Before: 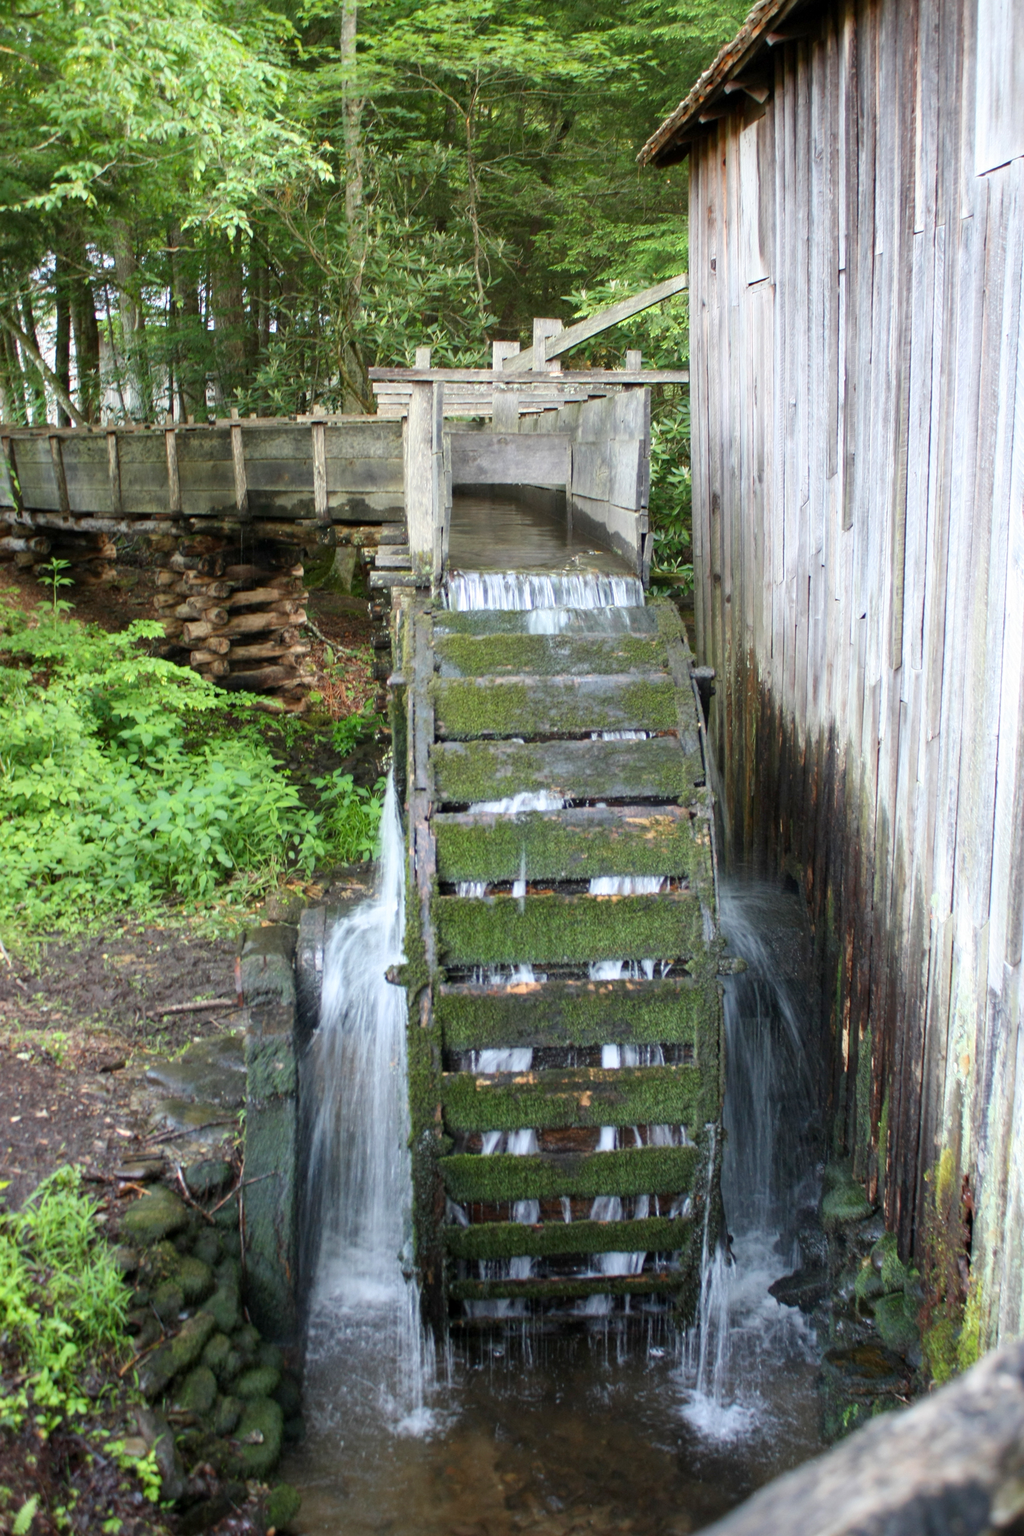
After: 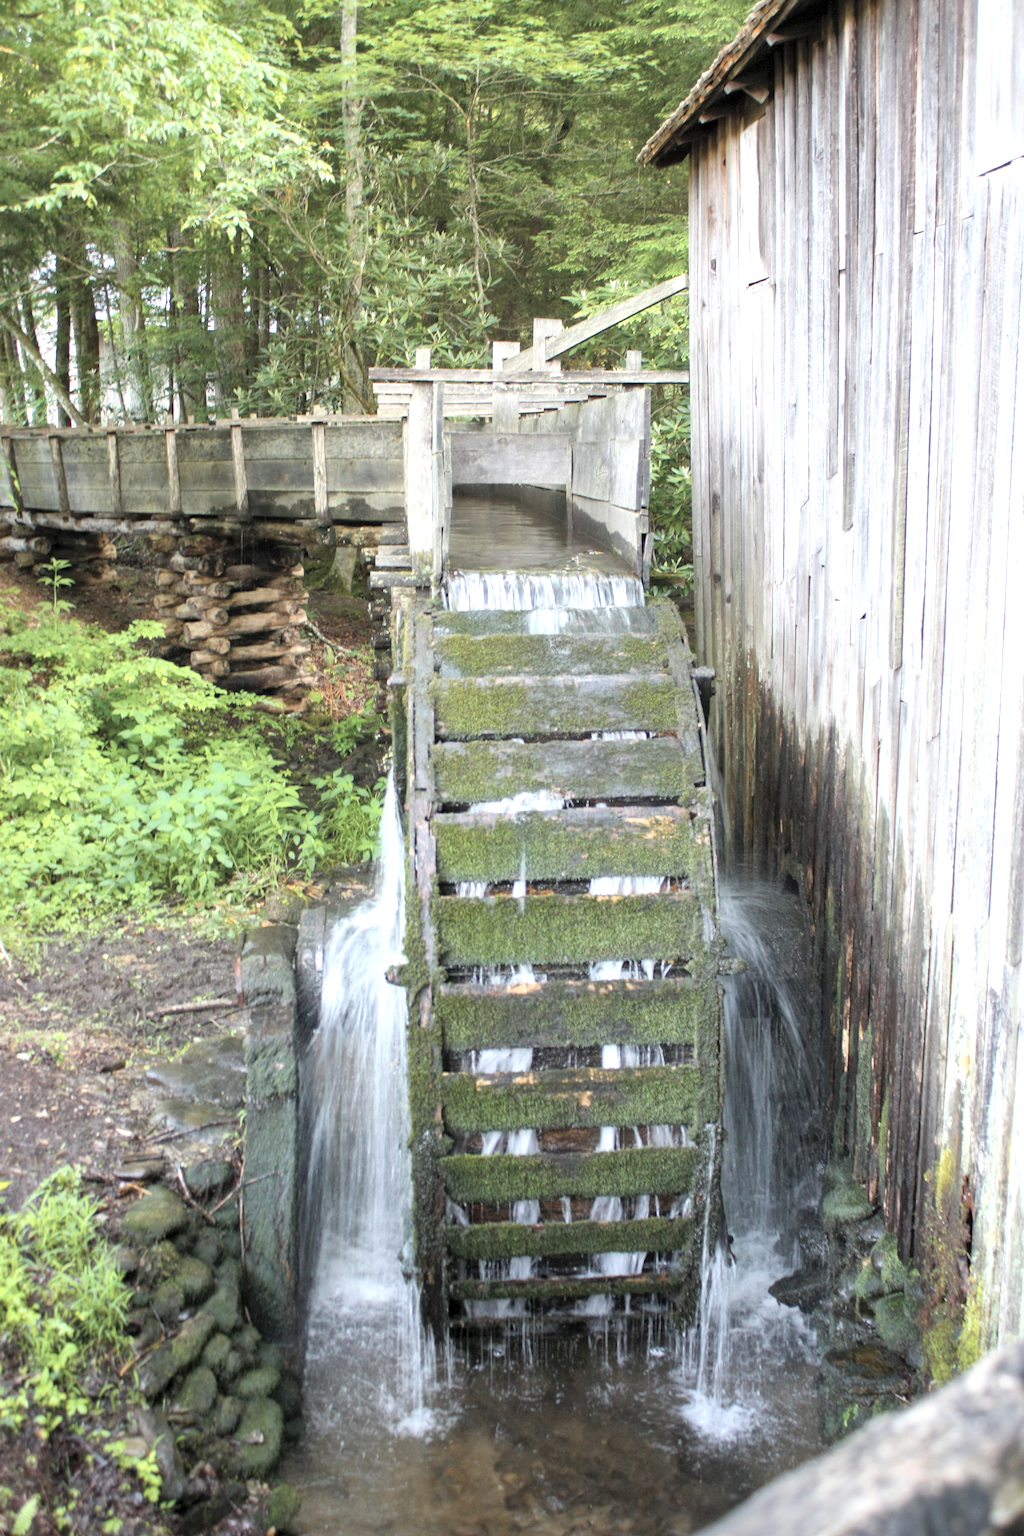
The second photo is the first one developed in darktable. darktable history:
color balance rgb: linear chroma grading › global chroma 15%, perceptual saturation grading › global saturation 30%
exposure: black level correction 0, exposure 0.4 EV, compensate exposure bias true, compensate highlight preservation false
contrast brightness saturation: brightness 0.18, saturation -0.5
local contrast: mode bilateral grid, contrast 20, coarseness 50, detail 120%, midtone range 0.2
